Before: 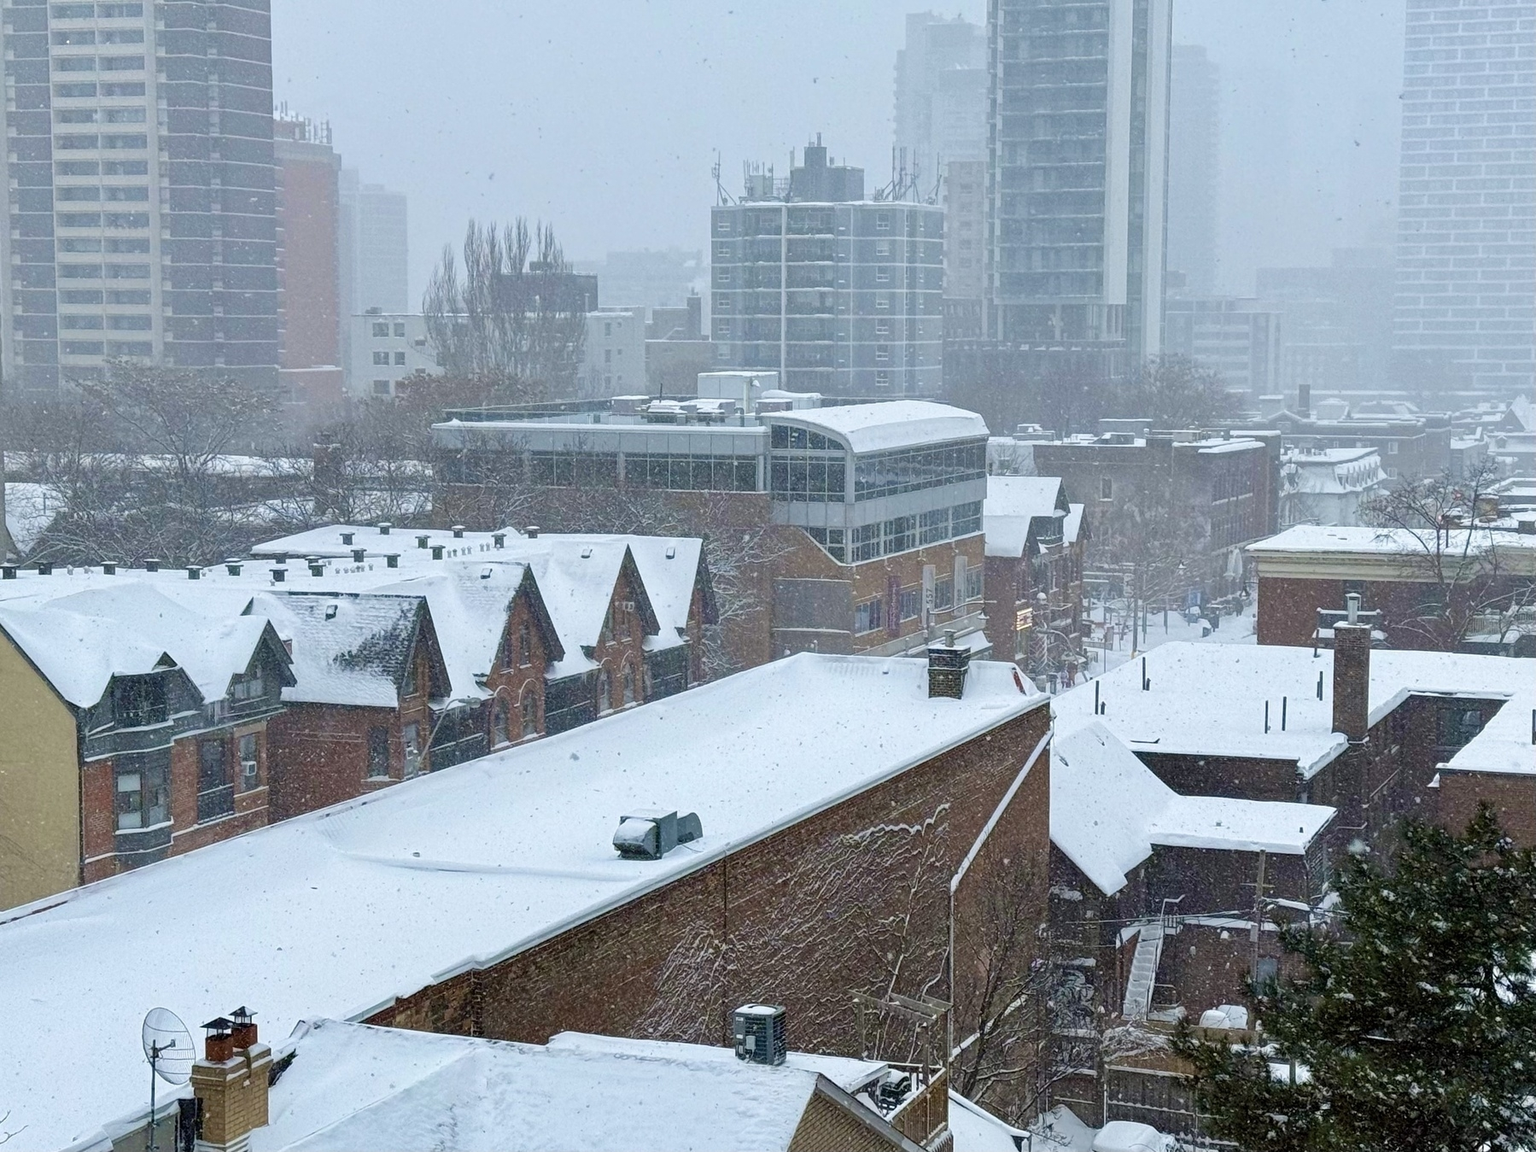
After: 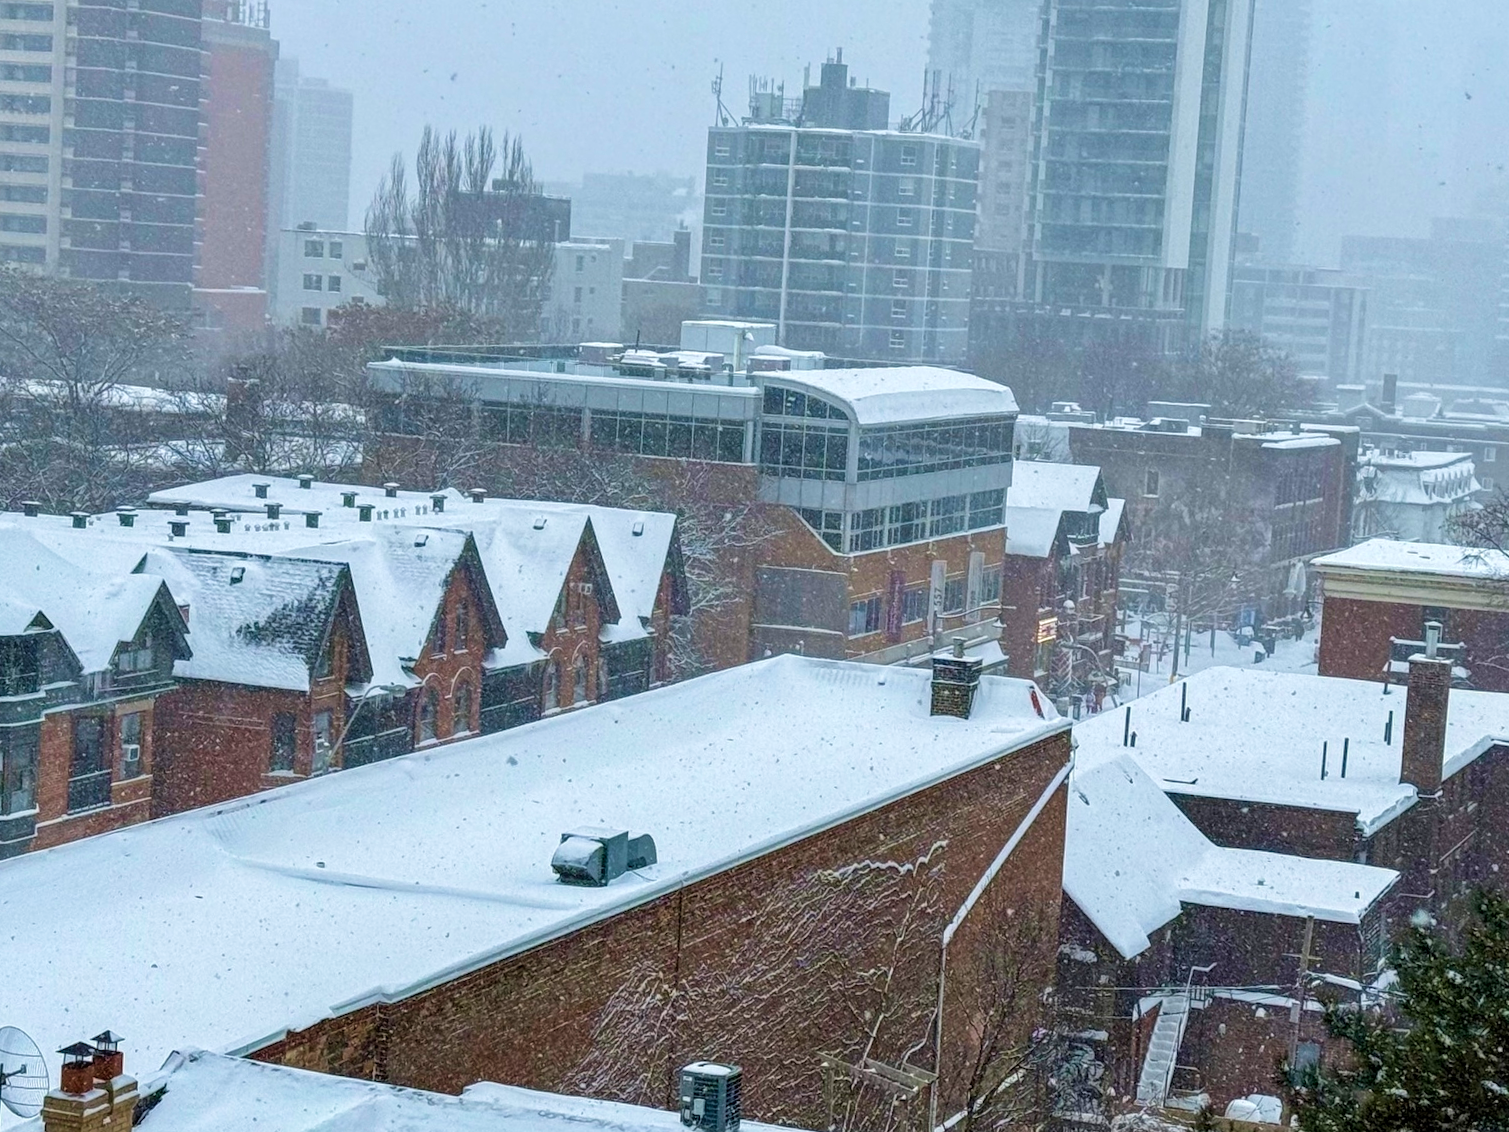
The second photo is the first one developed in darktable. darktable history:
velvia: on, module defaults
local contrast: on, module defaults
crop and rotate: angle -3.27°, left 5.211%, top 5.211%, right 4.607%, bottom 4.607%
